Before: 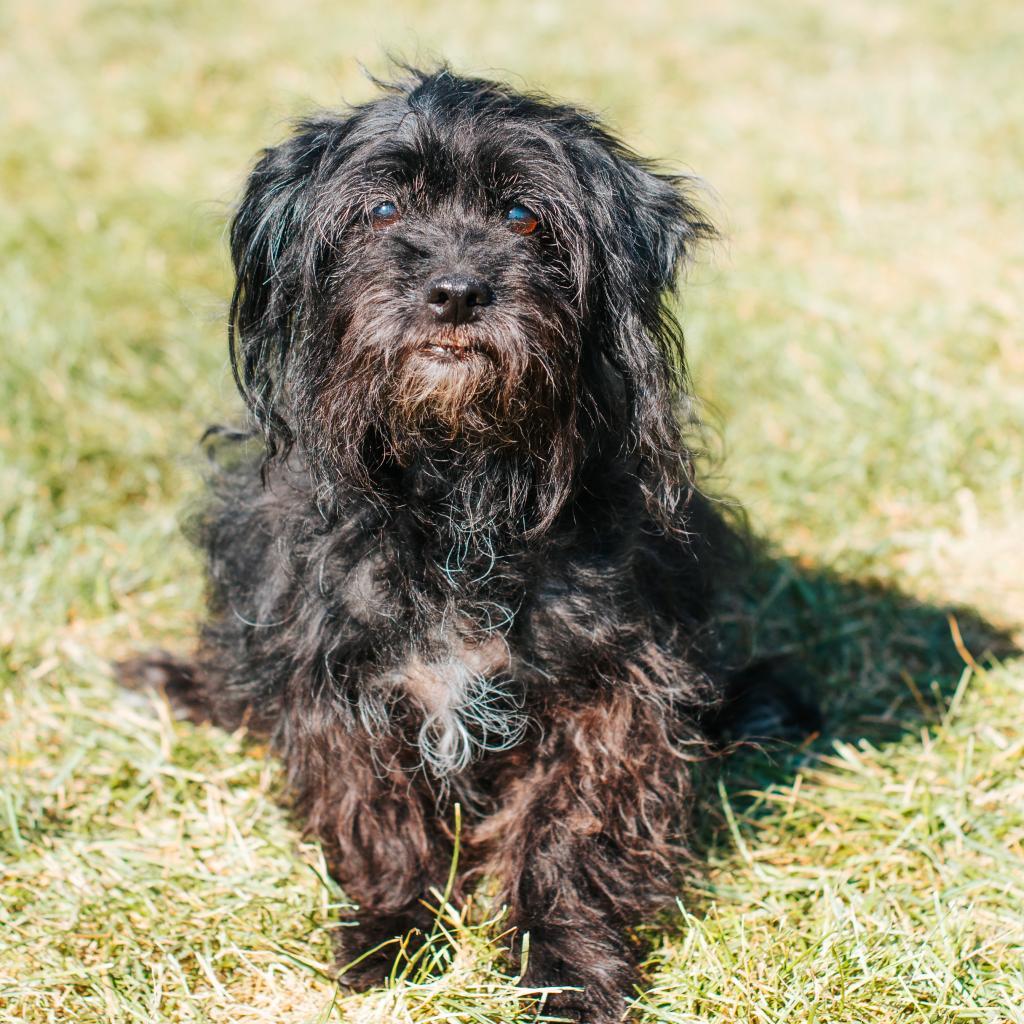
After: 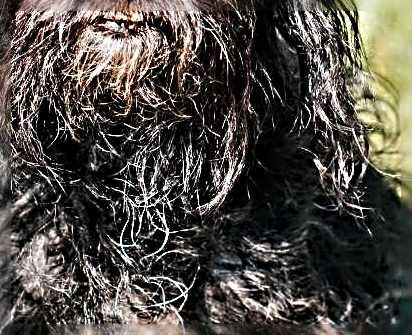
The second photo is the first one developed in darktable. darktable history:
sharpen: radius 4.044, amount 1.992
crop: left 31.89%, top 31.803%, right 27.825%, bottom 35.474%
contrast equalizer: y [[0.514, 0.573, 0.581, 0.508, 0.5, 0.5], [0.5 ×6], [0.5 ×6], [0 ×6], [0 ×6]]
